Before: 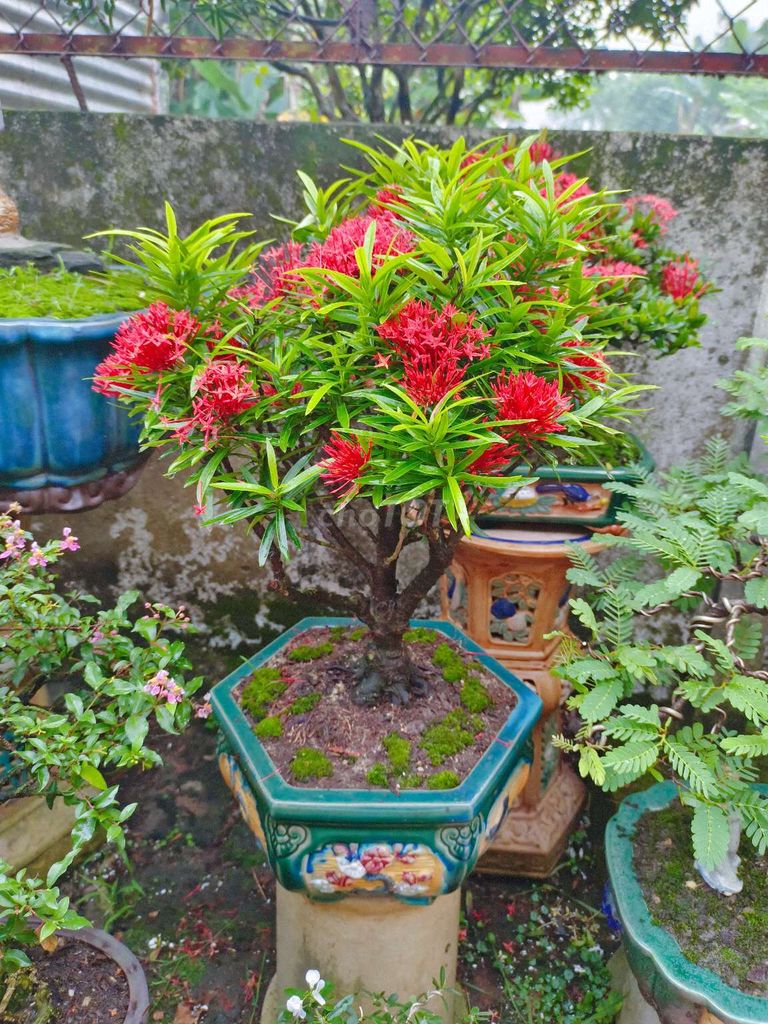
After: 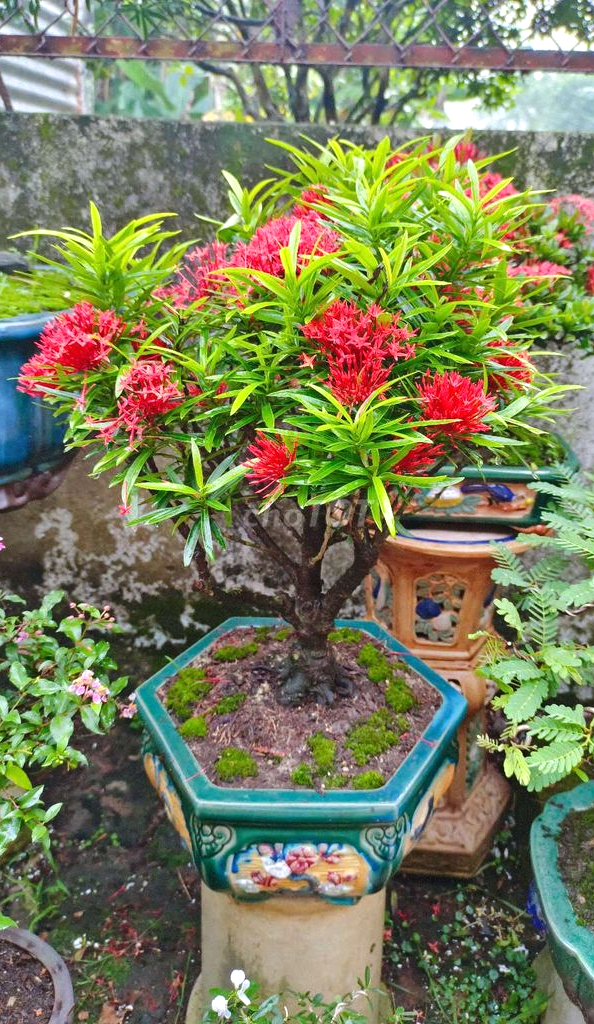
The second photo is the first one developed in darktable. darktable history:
crop: left 9.88%, right 12.664%
tone equalizer: -8 EV -0.417 EV, -7 EV -0.389 EV, -6 EV -0.333 EV, -5 EV -0.222 EV, -3 EV 0.222 EV, -2 EV 0.333 EV, -1 EV 0.389 EV, +0 EV 0.417 EV, edges refinement/feathering 500, mask exposure compensation -1.25 EV, preserve details no
